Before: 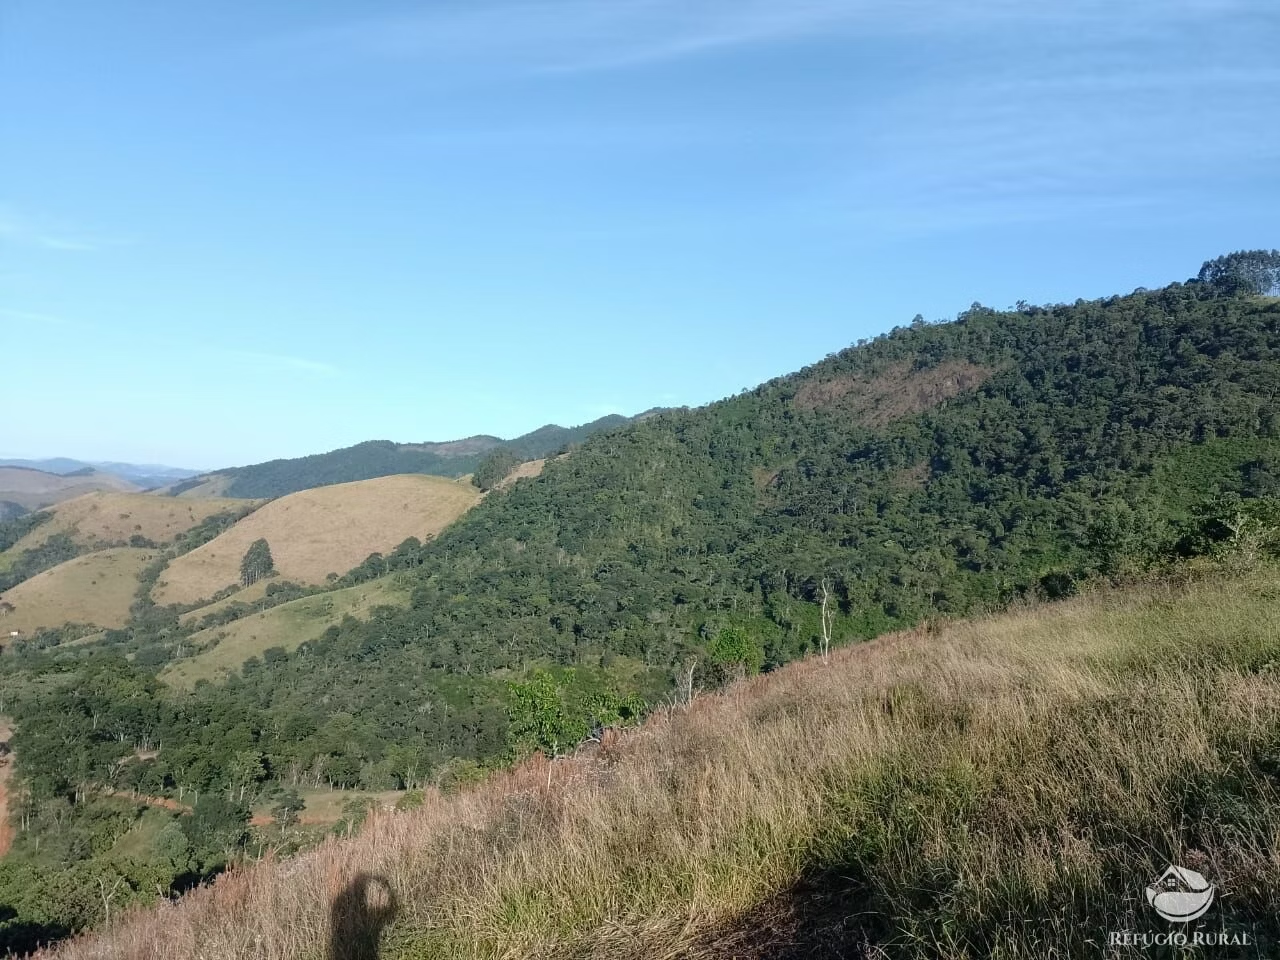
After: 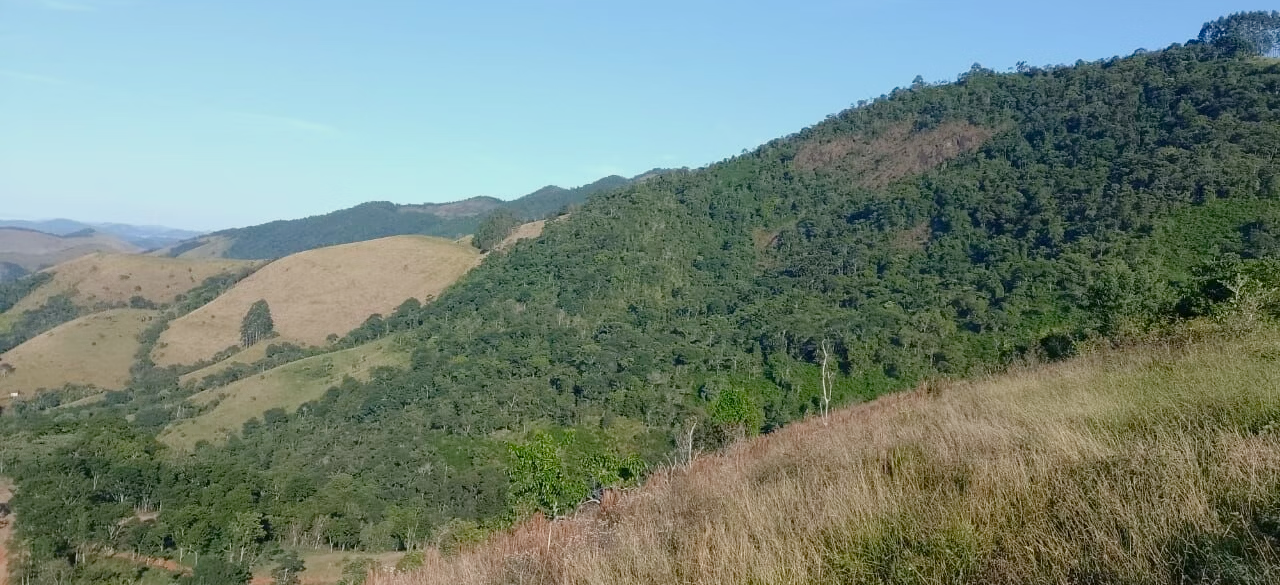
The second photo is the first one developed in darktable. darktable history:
crop and rotate: top 24.986%, bottom 14.002%
color balance rgb: perceptual saturation grading › global saturation 14.534%, perceptual saturation grading › highlights -25.124%, perceptual saturation grading › shadows 24.674%, contrast -10.219%
